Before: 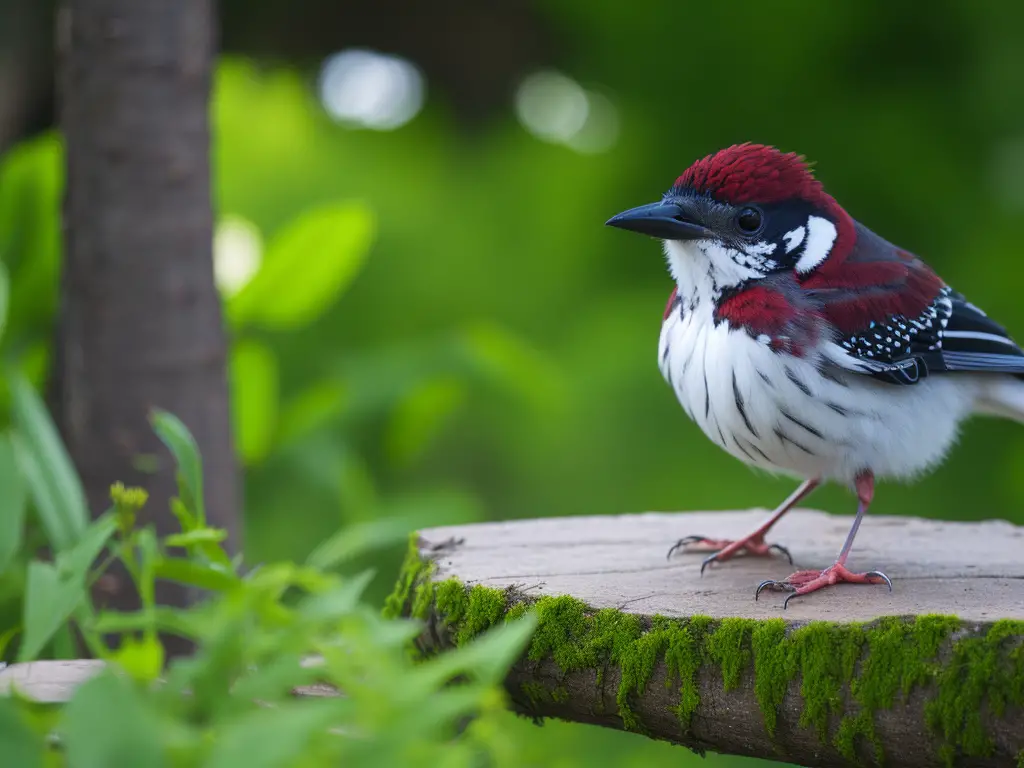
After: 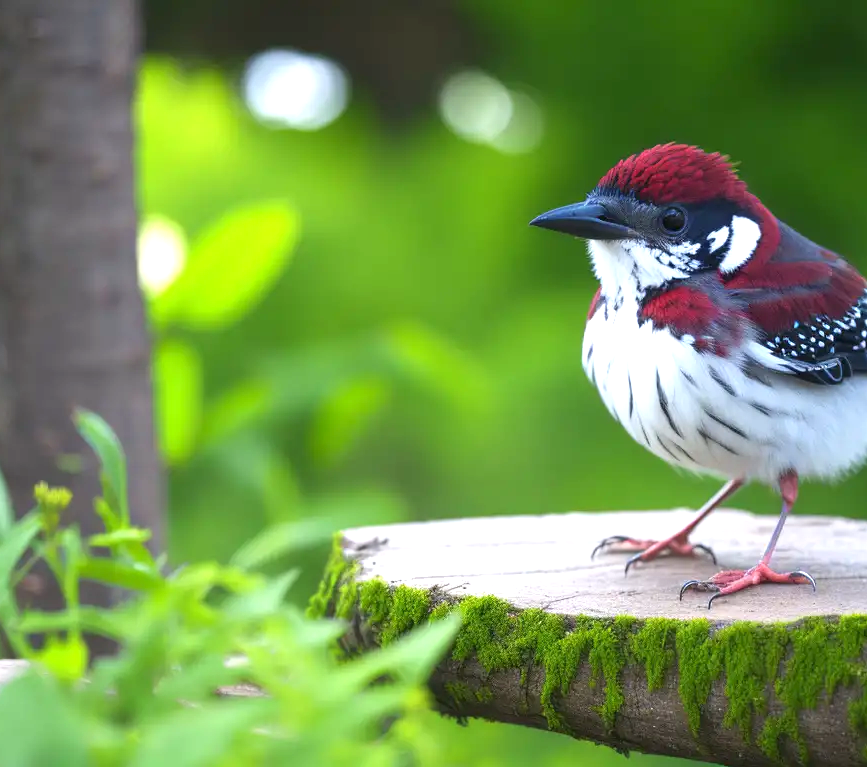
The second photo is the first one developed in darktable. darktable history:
crop: left 7.442%, right 7.793%
exposure: exposure 0.951 EV, compensate highlight preservation false
tone equalizer: on, module defaults
